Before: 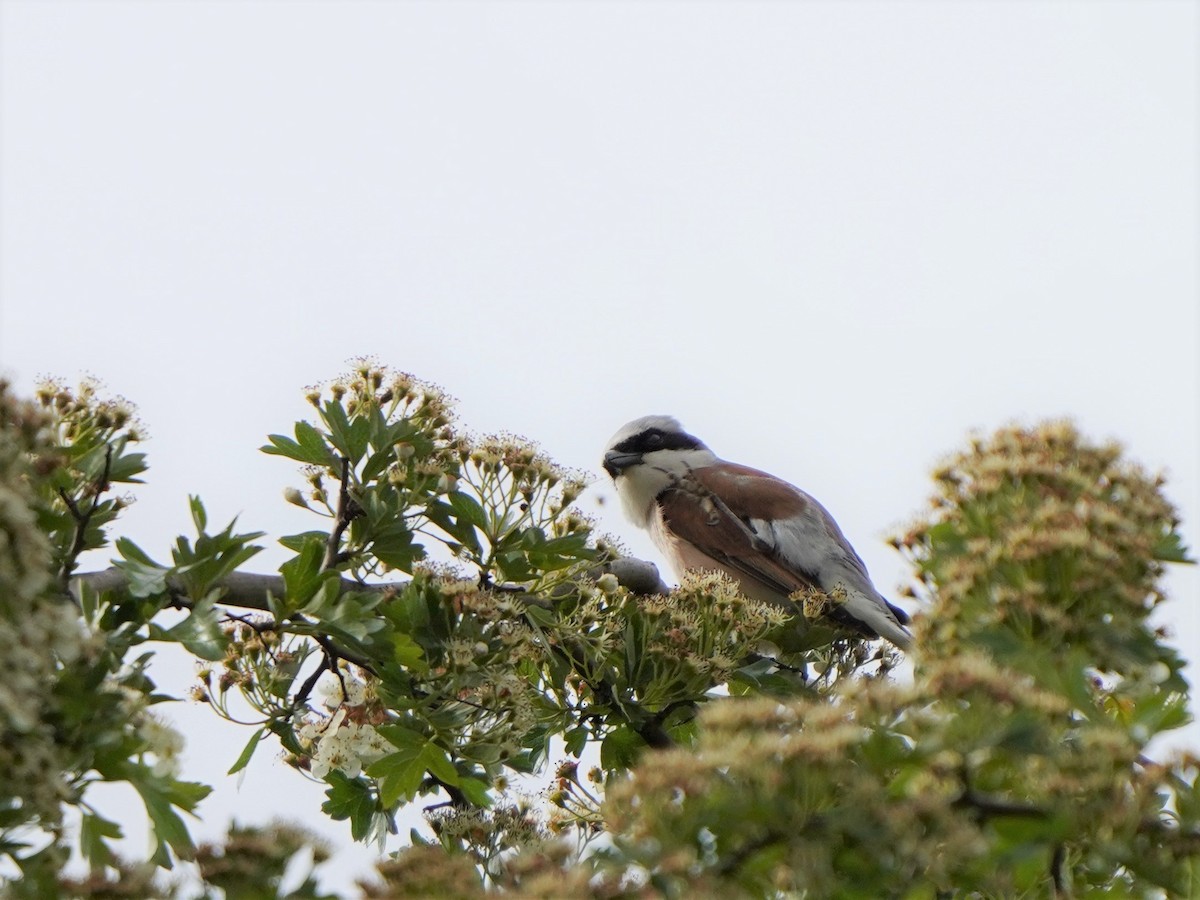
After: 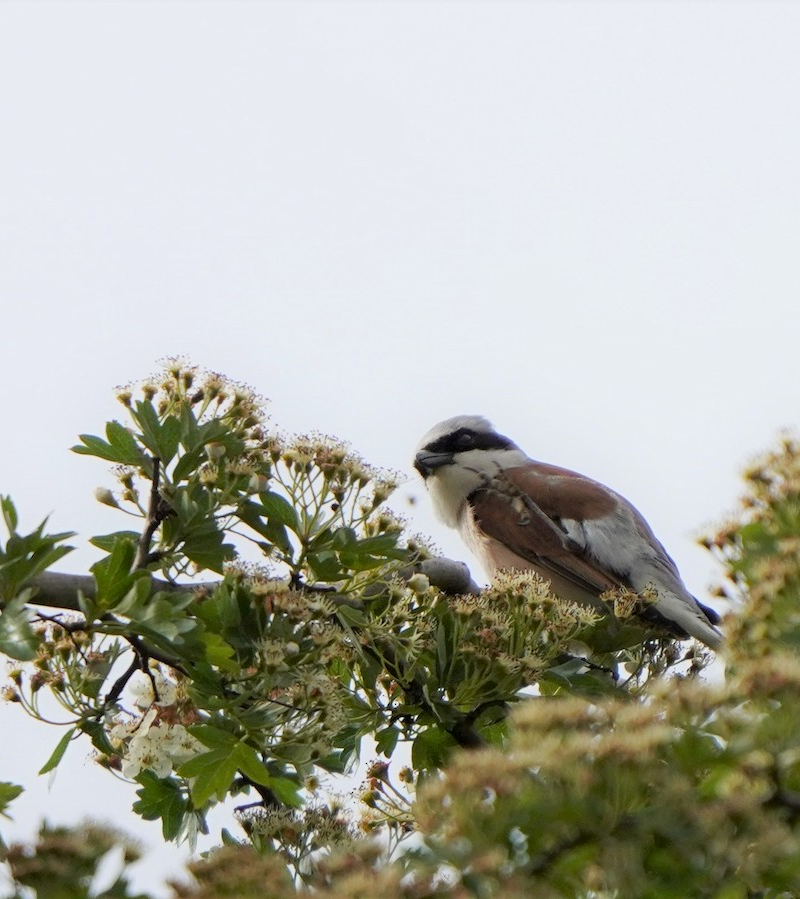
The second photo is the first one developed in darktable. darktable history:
exposure: black level correction 0.001, compensate highlight preservation false
crop and rotate: left 15.754%, right 17.579%
